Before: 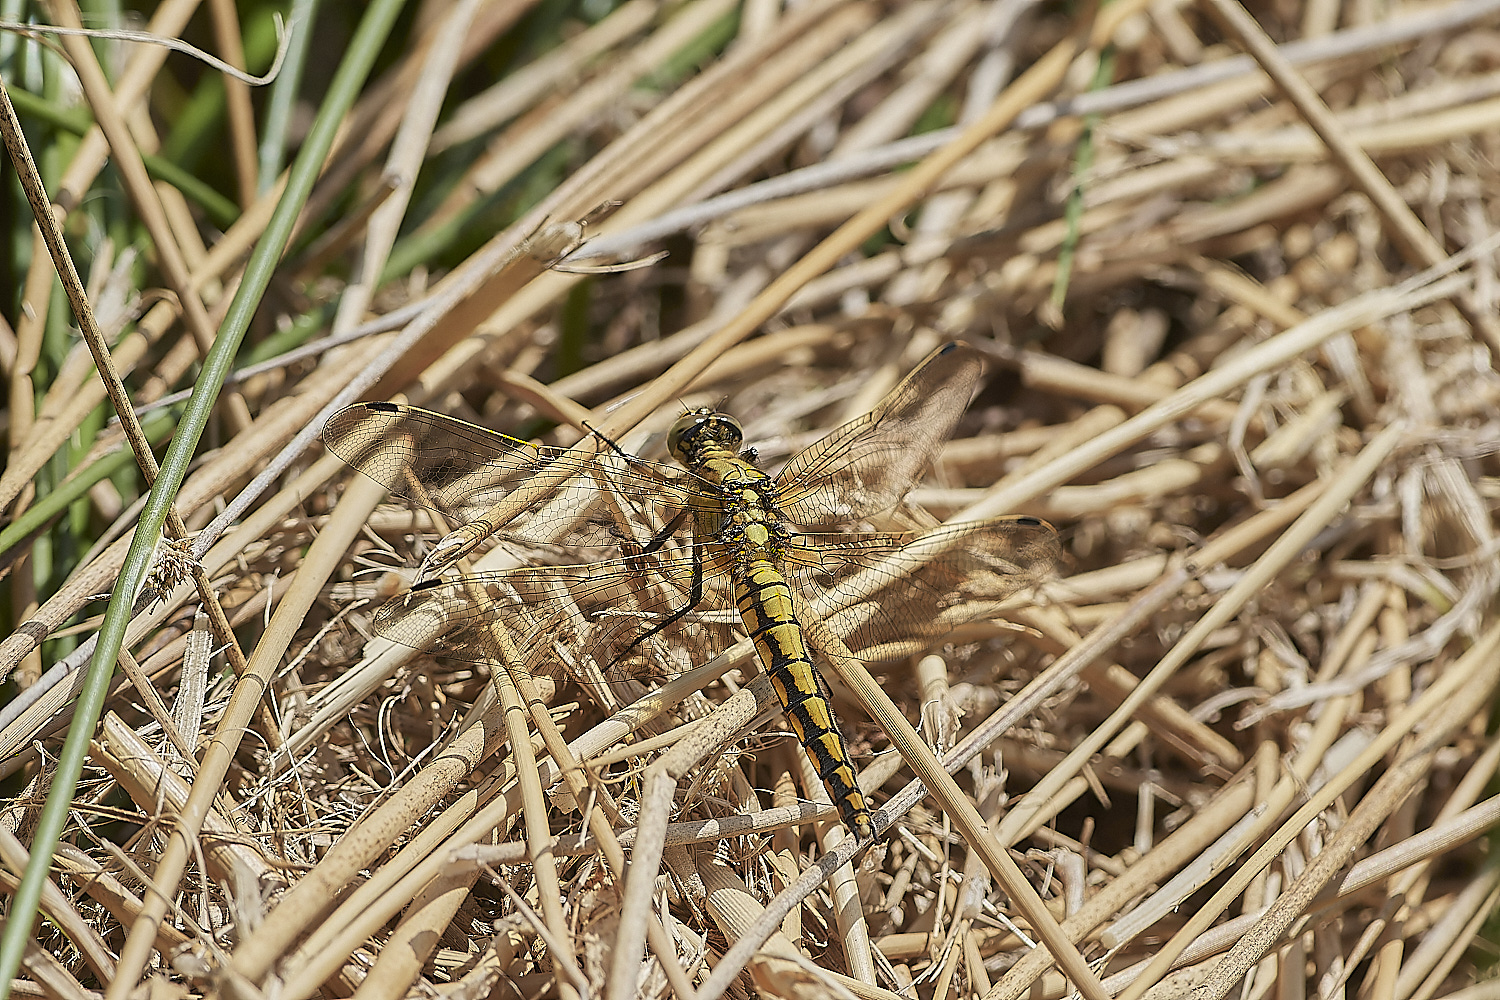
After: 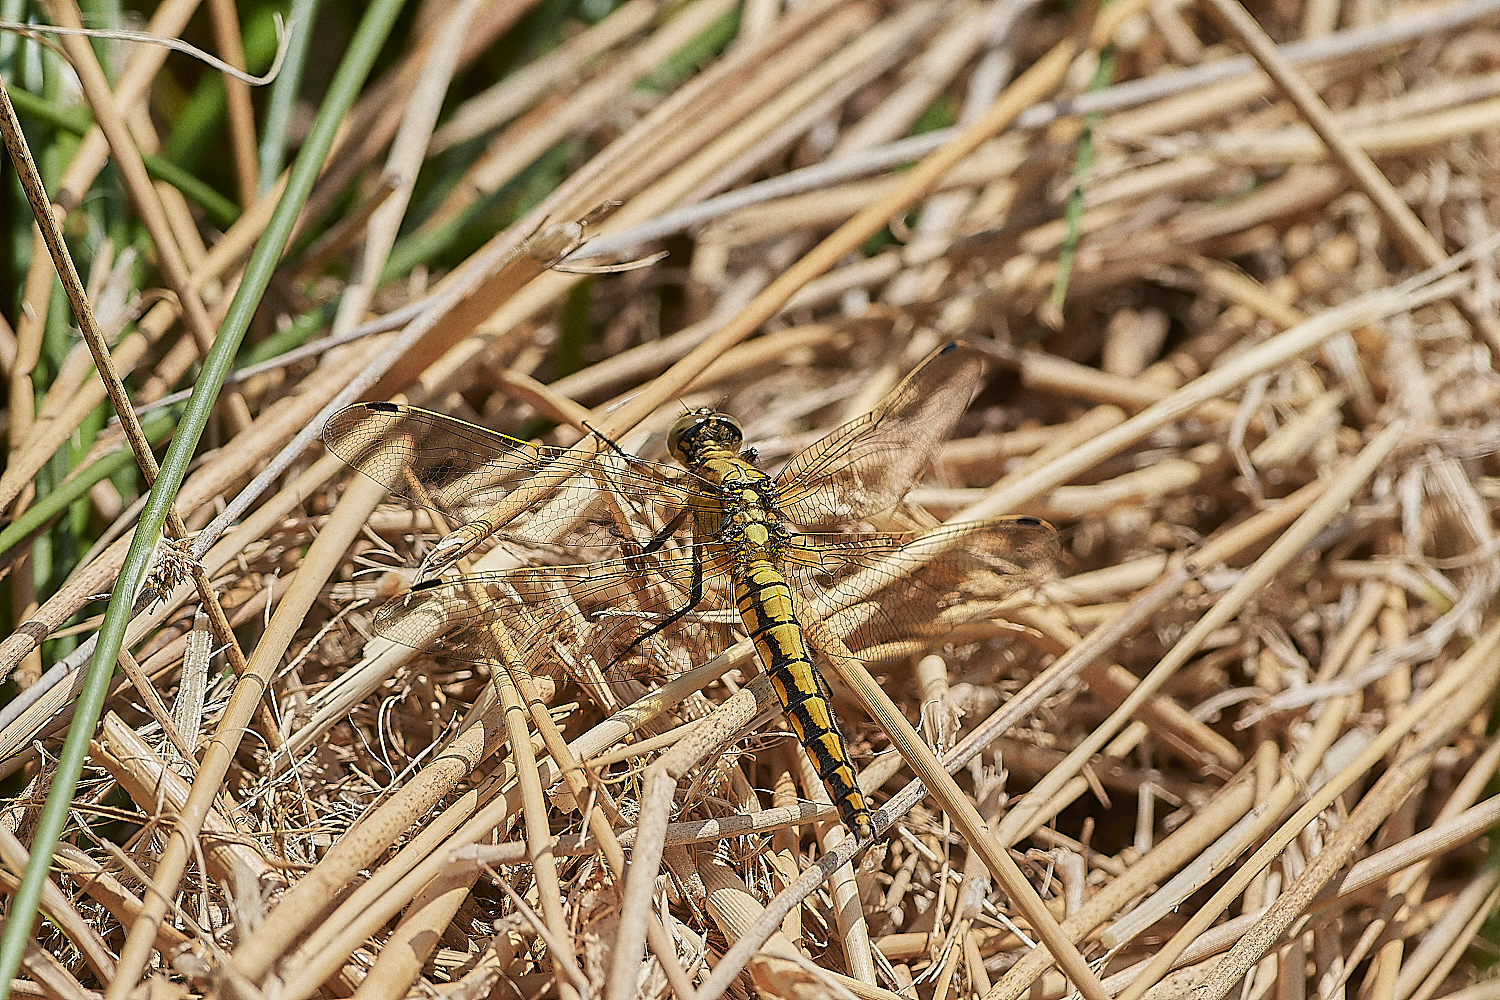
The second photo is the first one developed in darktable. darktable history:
grain: coarseness 0.09 ISO
exposure: compensate highlight preservation false
